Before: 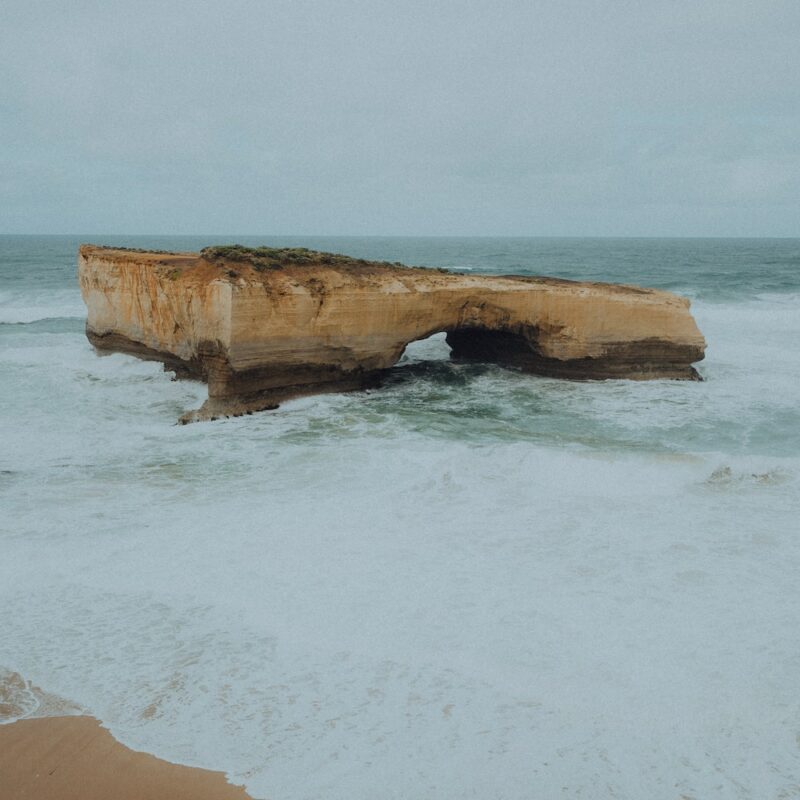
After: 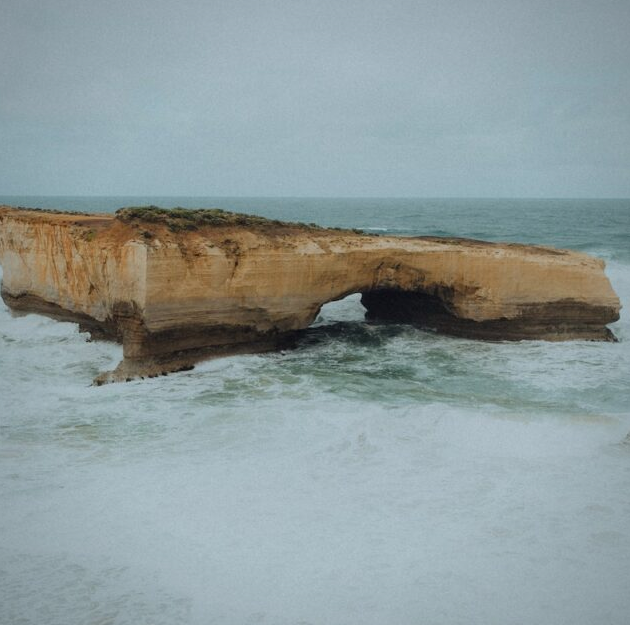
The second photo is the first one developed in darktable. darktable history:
crop and rotate: left 10.77%, top 5.1%, right 10.41%, bottom 16.76%
vignetting: fall-off start 80.87%, fall-off radius 61.59%, brightness -0.384, saturation 0.007, center (0, 0.007), automatic ratio true, width/height ratio 1.418
